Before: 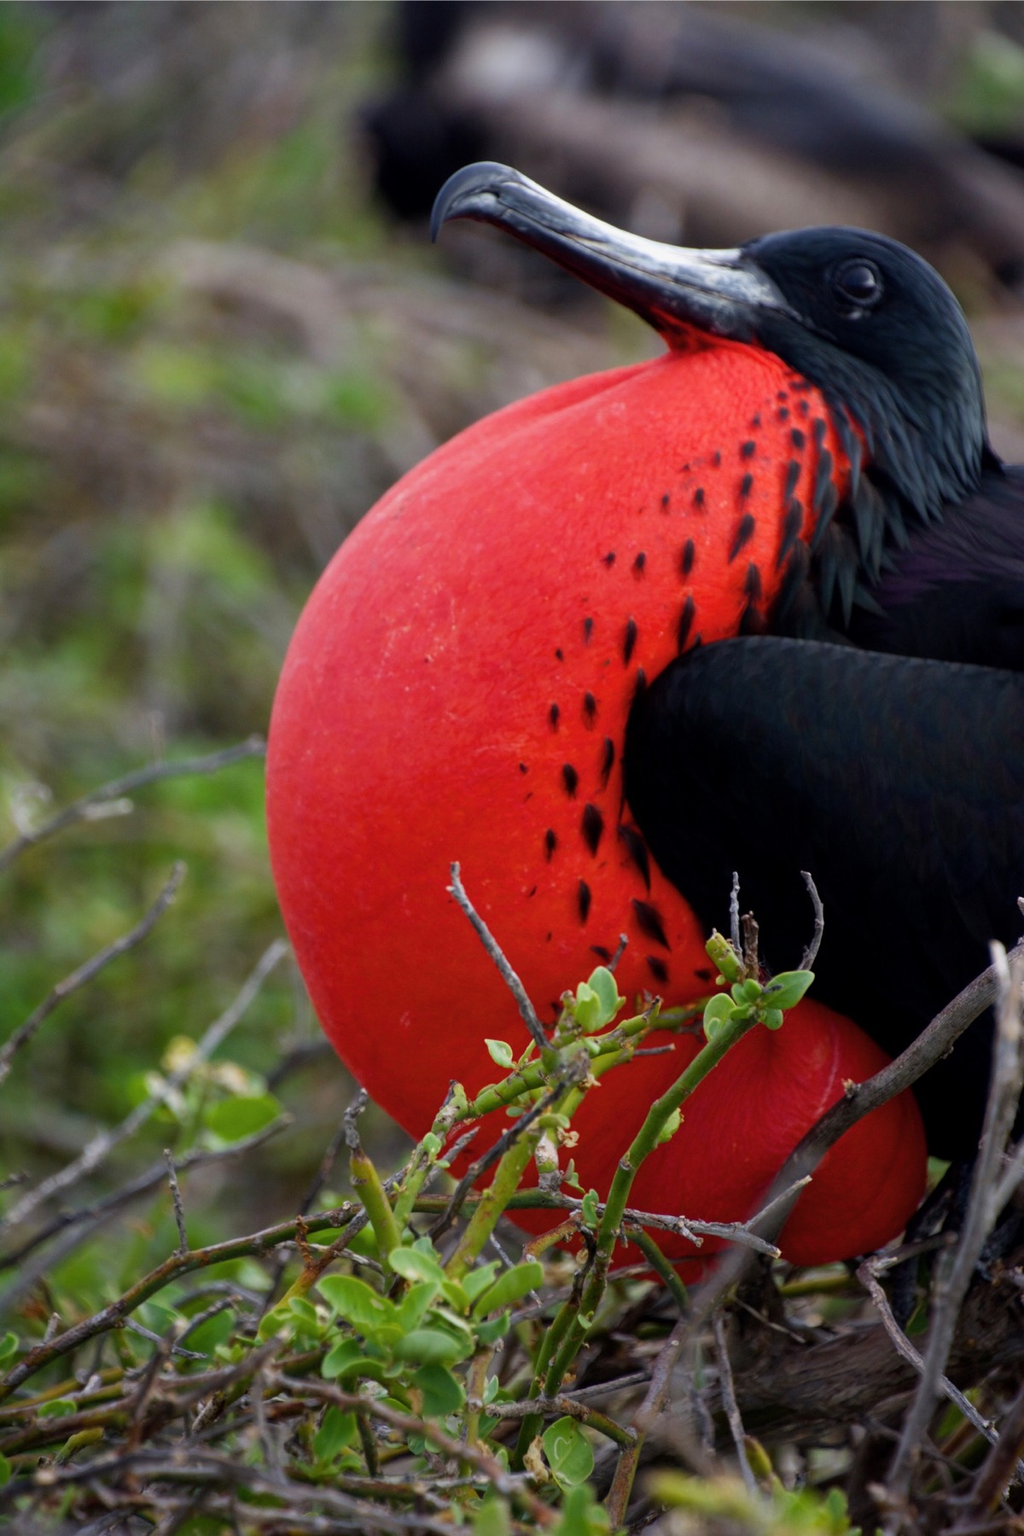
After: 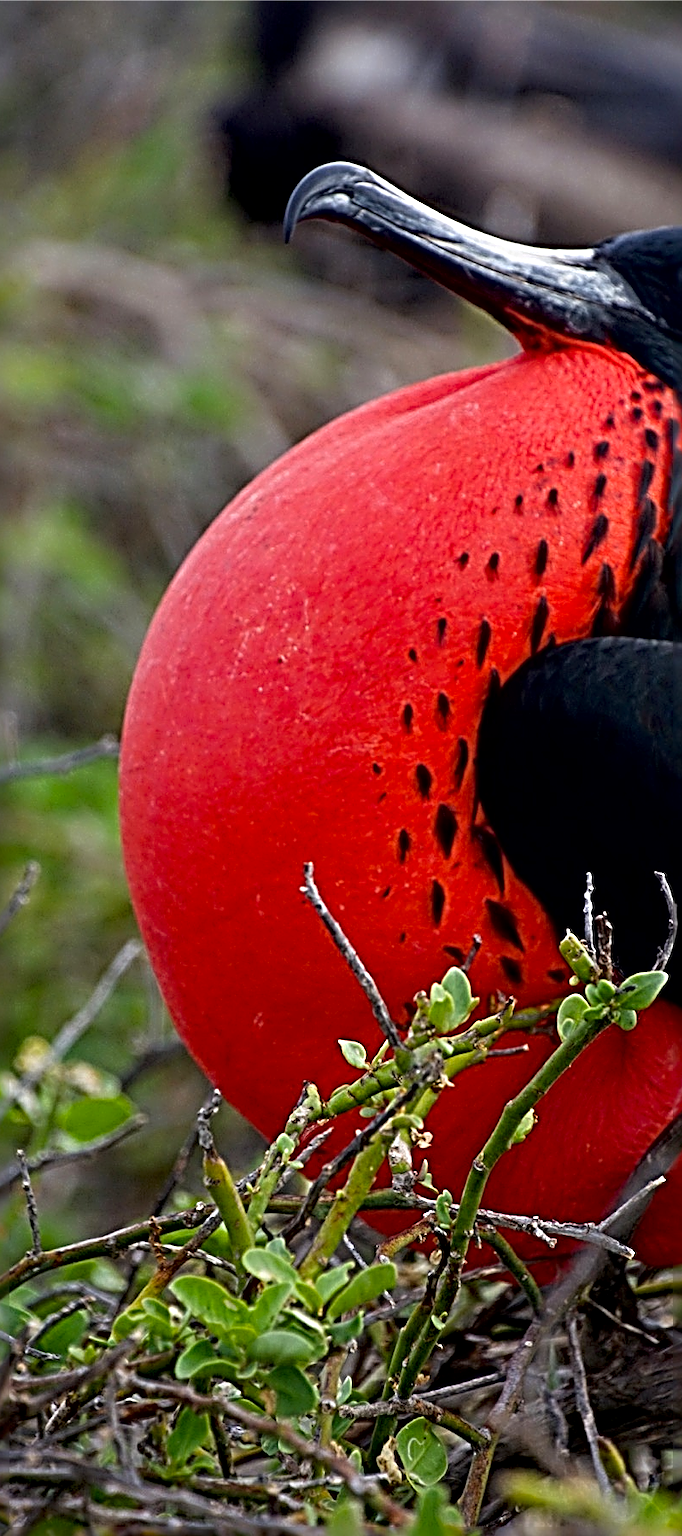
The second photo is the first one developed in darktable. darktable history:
sharpen: radius 4.001, amount 2
contrast brightness saturation: contrast -0.02, brightness -0.01, saturation 0.03
crop and rotate: left 14.385%, right 18.948%
local contrast: highlights 100%, shadows 100%, detail 120%, midtone range 0.2
